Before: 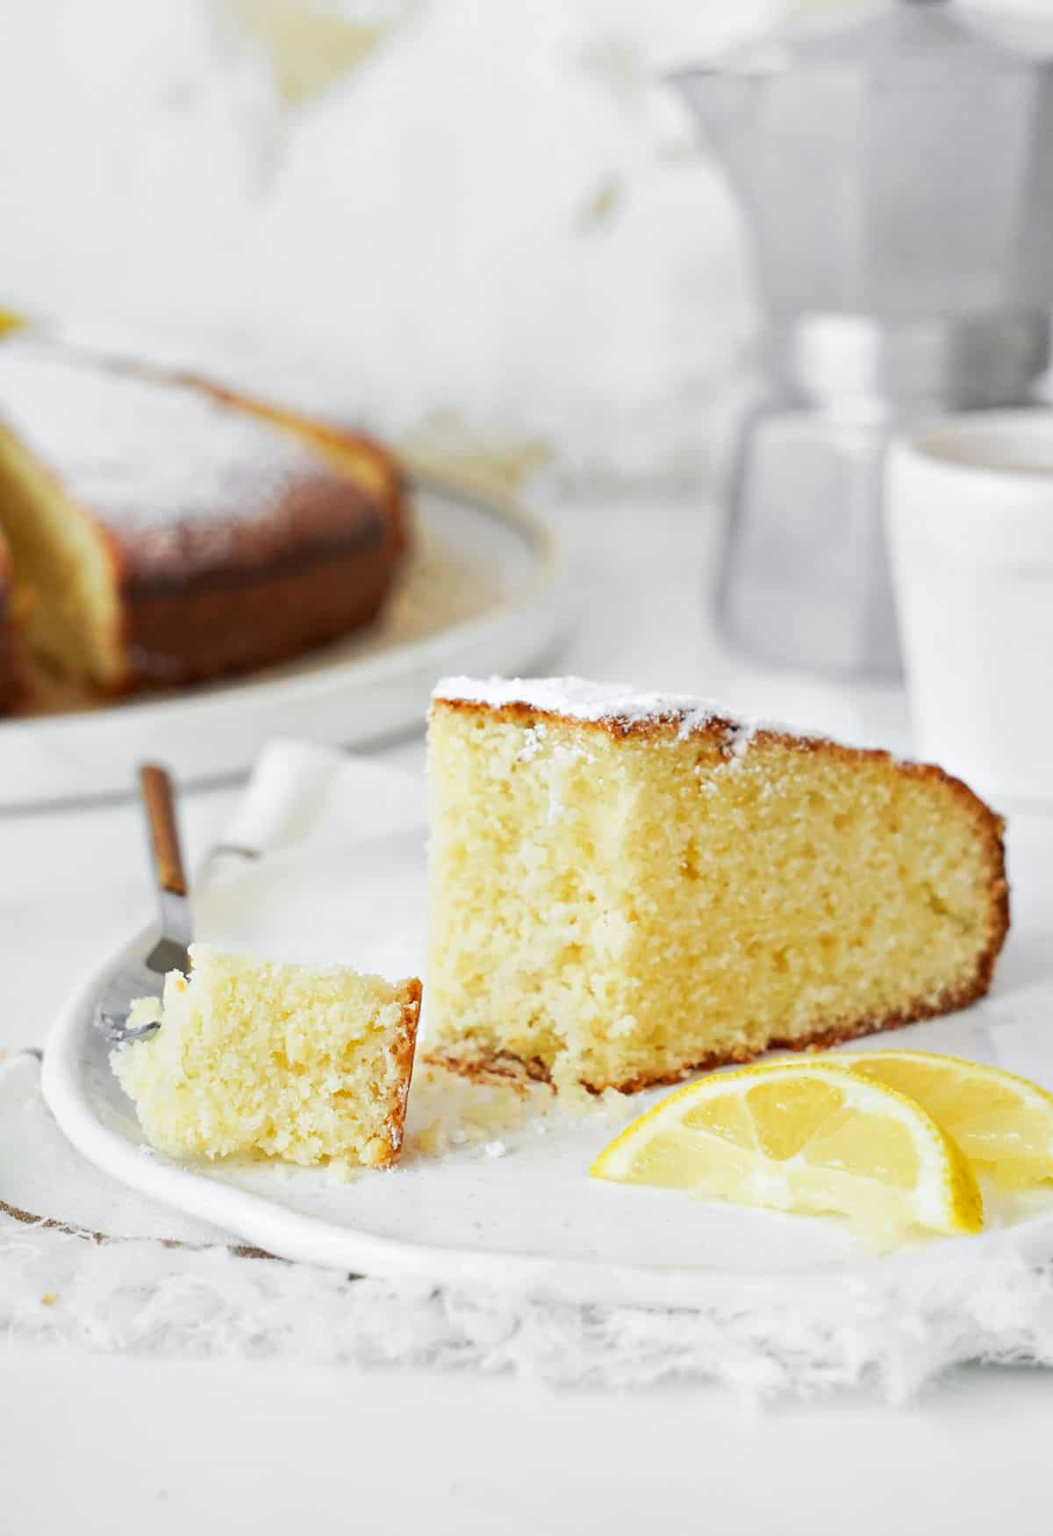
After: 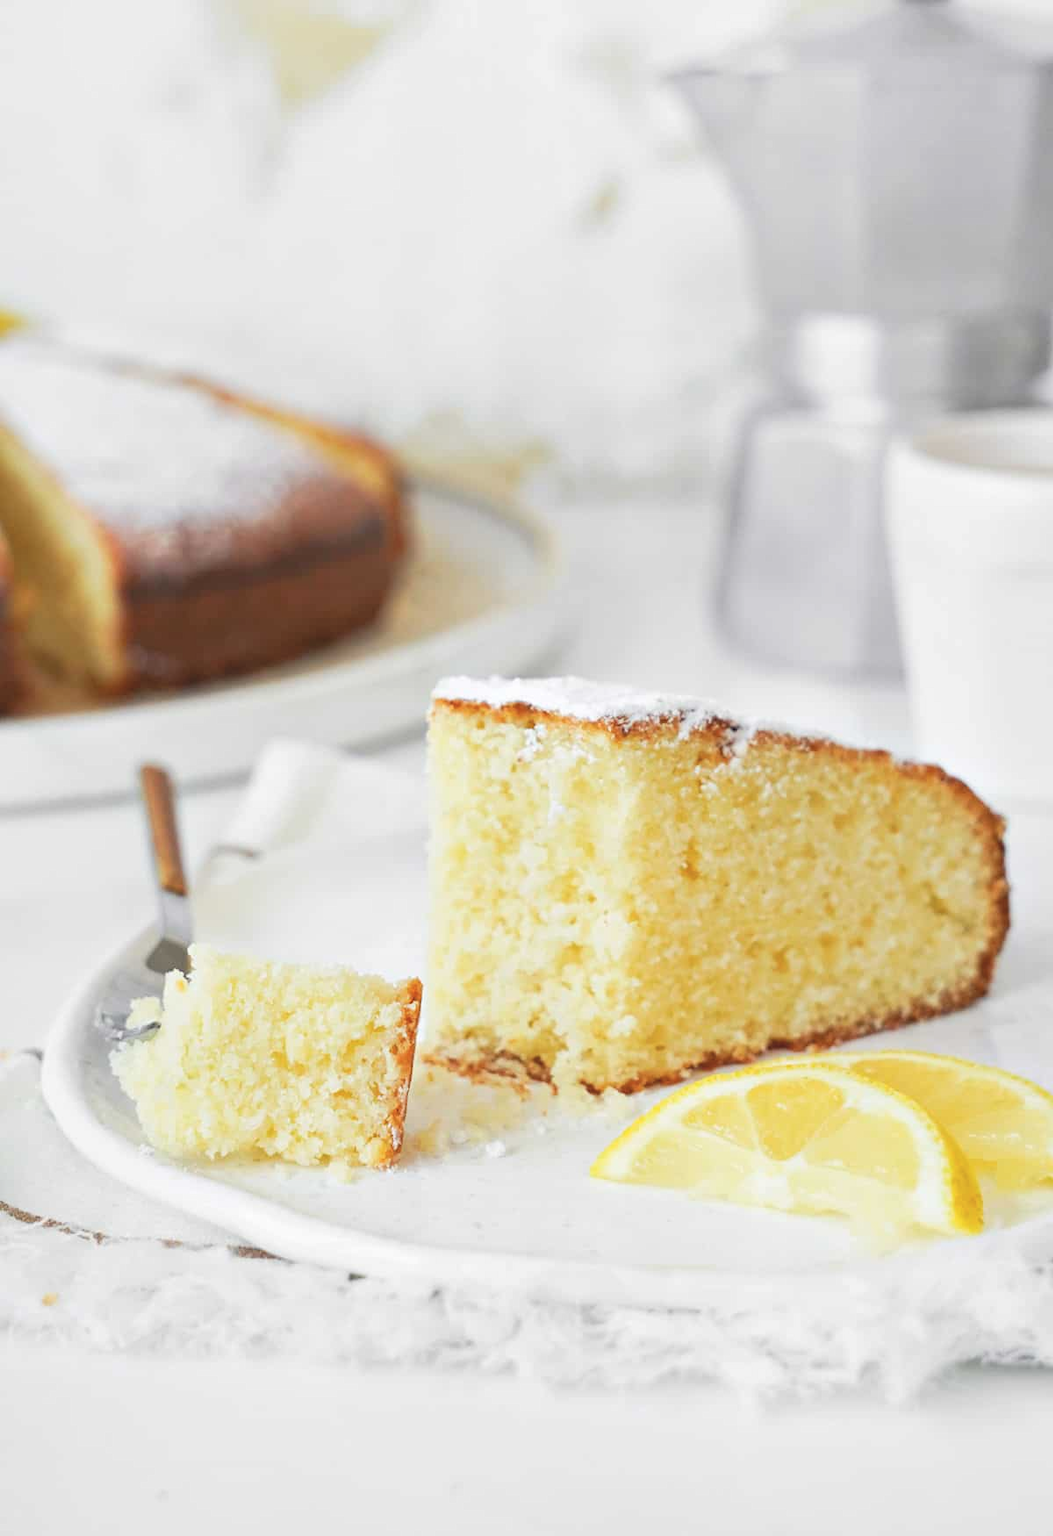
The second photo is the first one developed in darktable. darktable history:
exposure: black level correction 0, exposure 0.301 EV, compensate highlight preservation false
contrast brightness saturation: contrast -0.15, brightness 0.049, saturation -0.119
